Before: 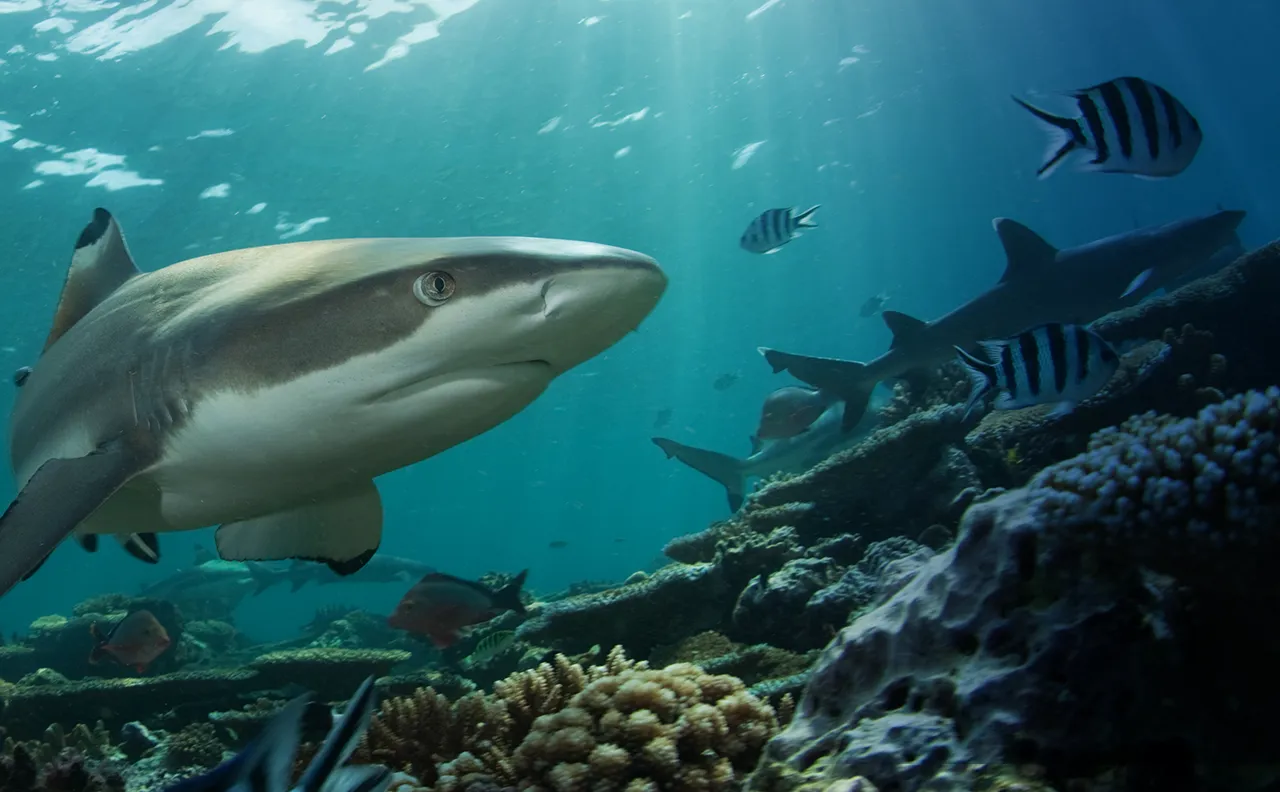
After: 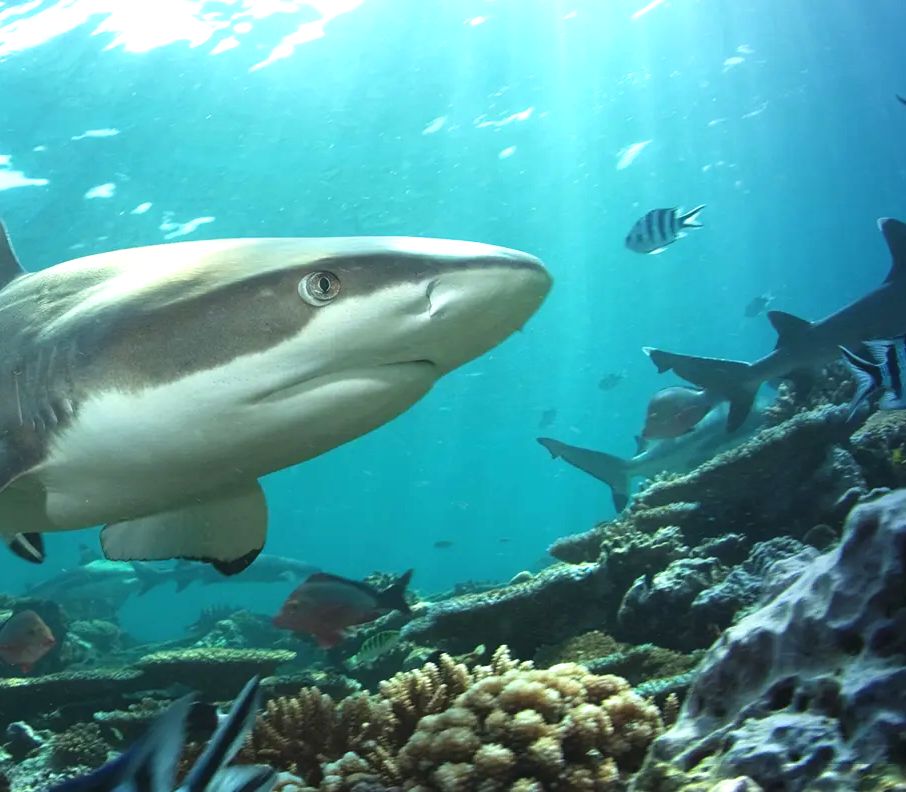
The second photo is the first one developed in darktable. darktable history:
exposure: black level correction -0.002, exposure 1.115 EV, compensate highlight preservation false
crop and rotate: left 9.061%, right 20.142%
